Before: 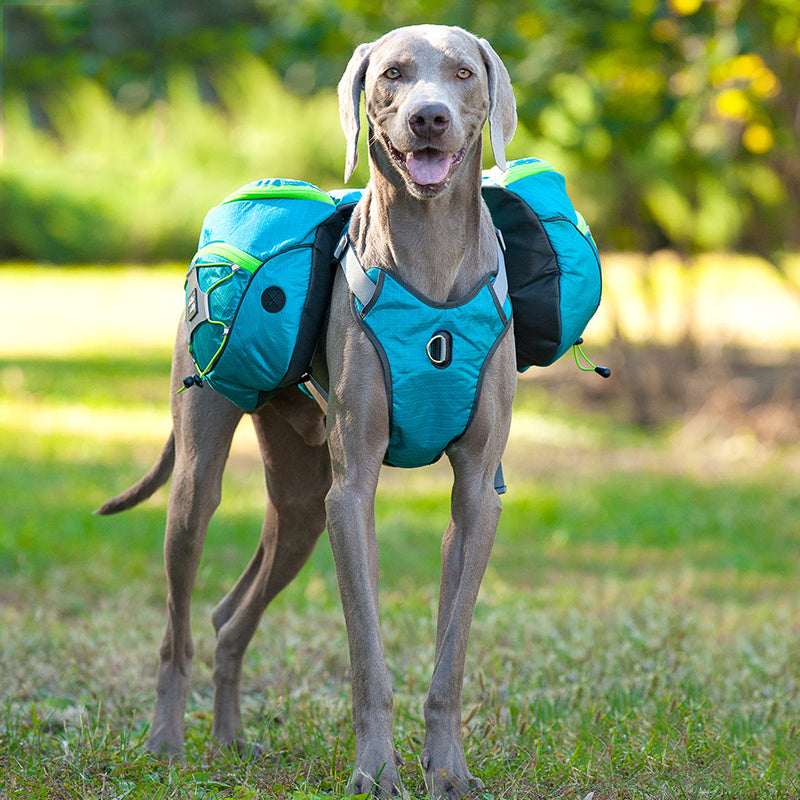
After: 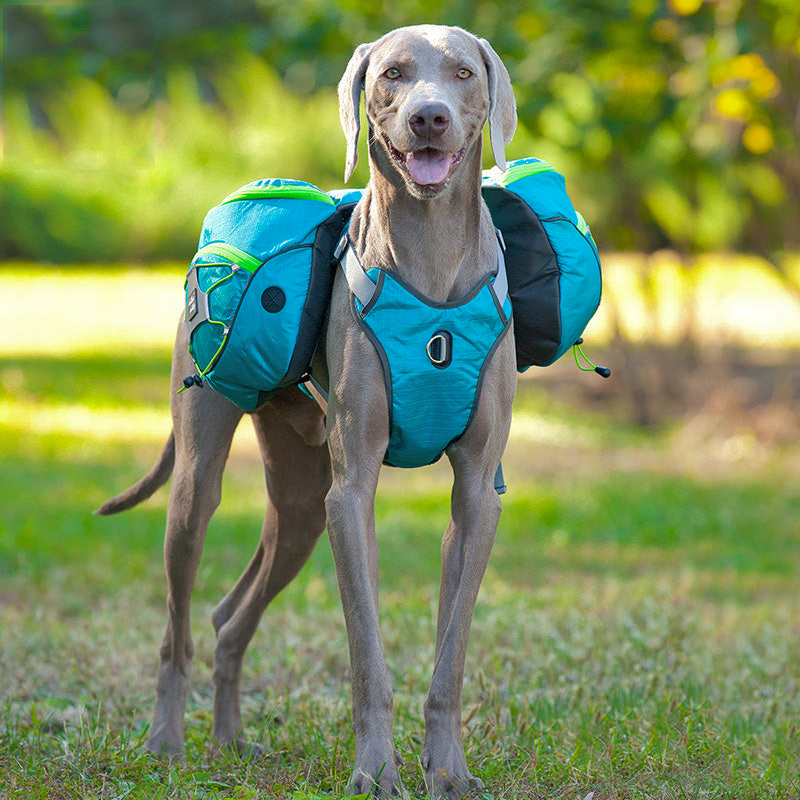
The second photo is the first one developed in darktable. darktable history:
shadows and highlights: highlights -59.88
